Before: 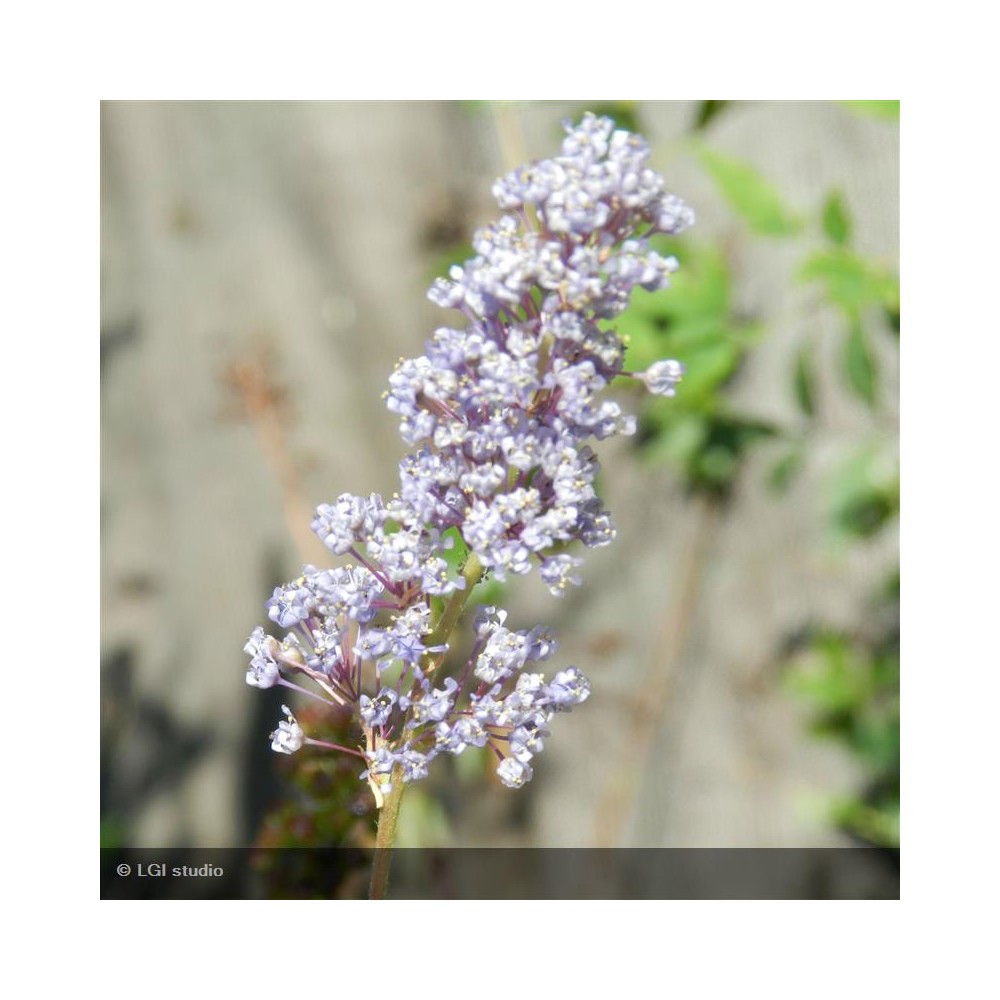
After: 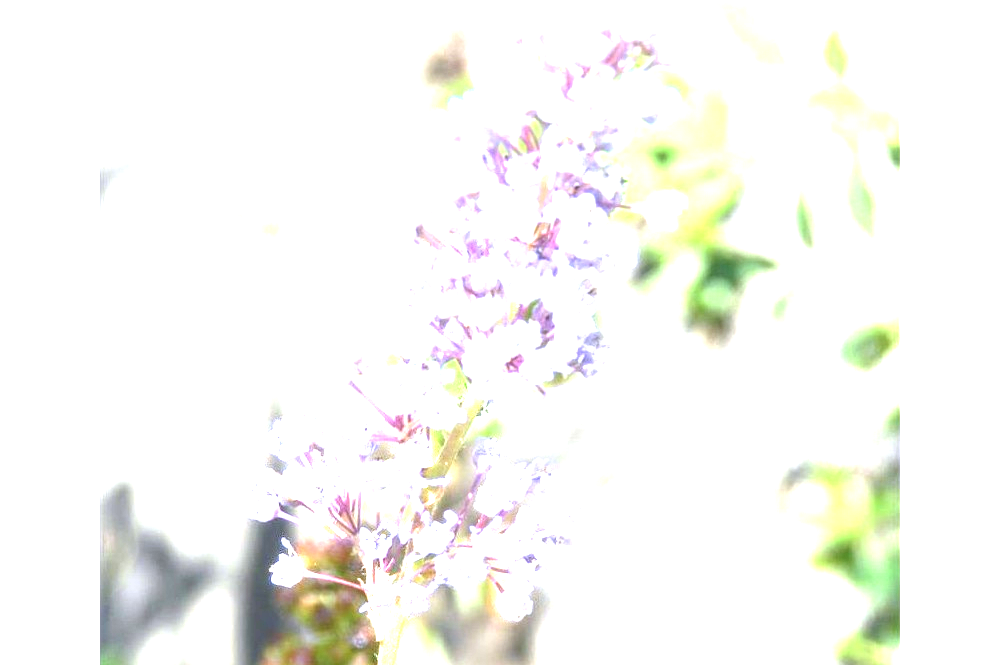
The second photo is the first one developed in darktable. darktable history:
color calibration: output R [1.063, -0.012, -0.003, 0], output B [-0.079, 0.047, 1, 0], x 0.383, y 0.37, temperature 3901.81 K
exposure: black level correction 0, exposure 2.143 EV, compensate exposure bias true, compensate highlight preservation false
crop: top 16.701%, bottom 16.729%
local contrast: on, module defaults
